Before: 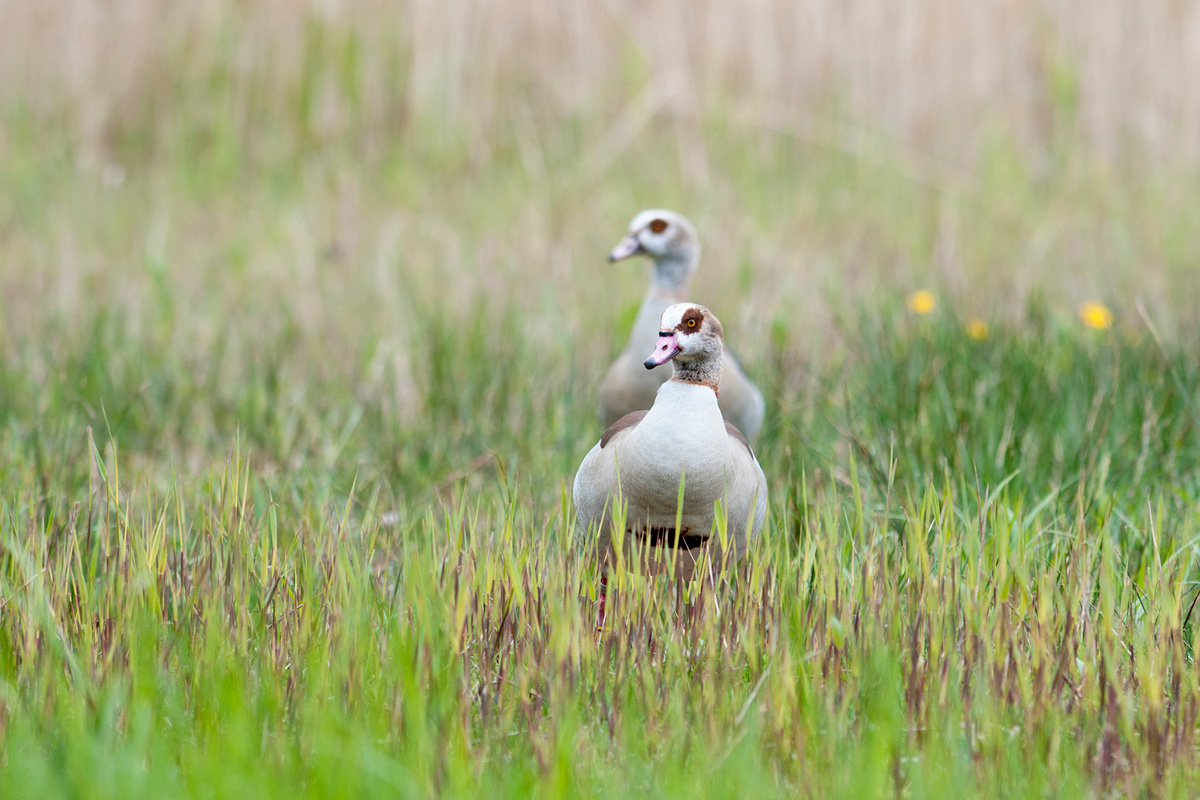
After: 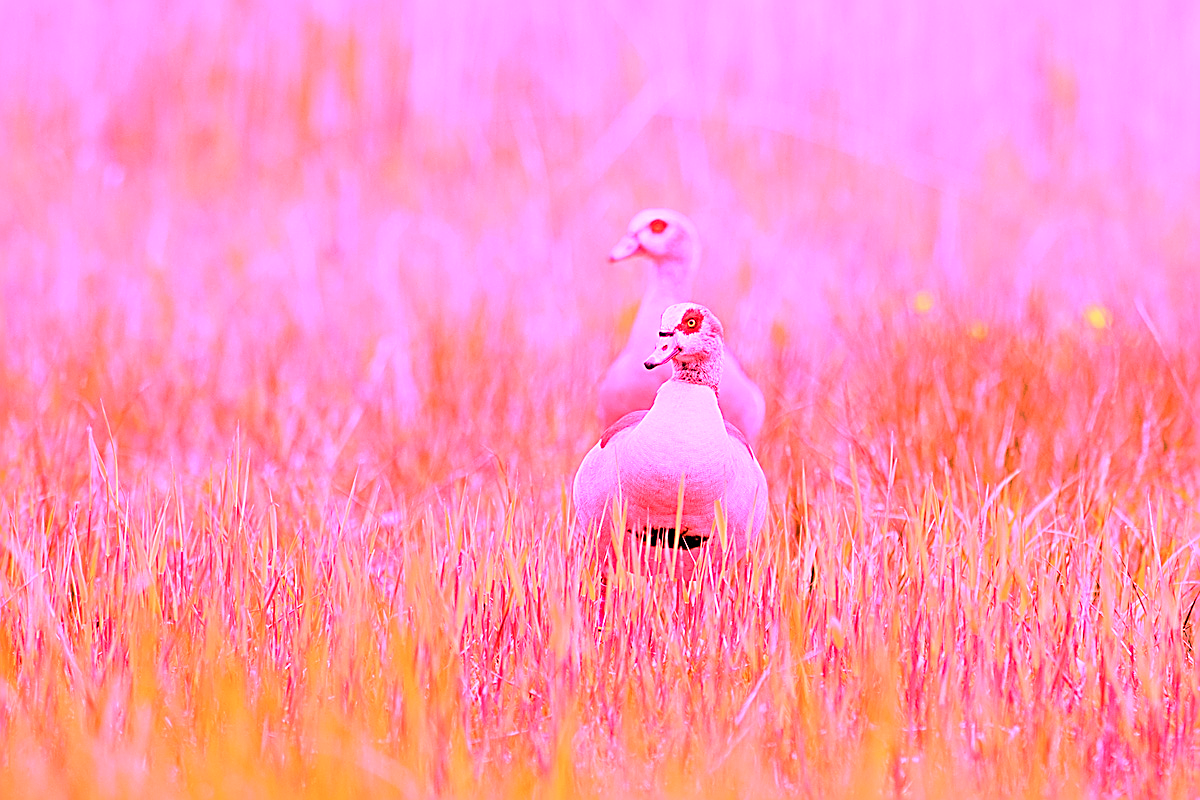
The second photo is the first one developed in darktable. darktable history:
white balance: red 4.26, blue 1.802
sharpen: on, module defaults
color balance rgb: contrast -10%
